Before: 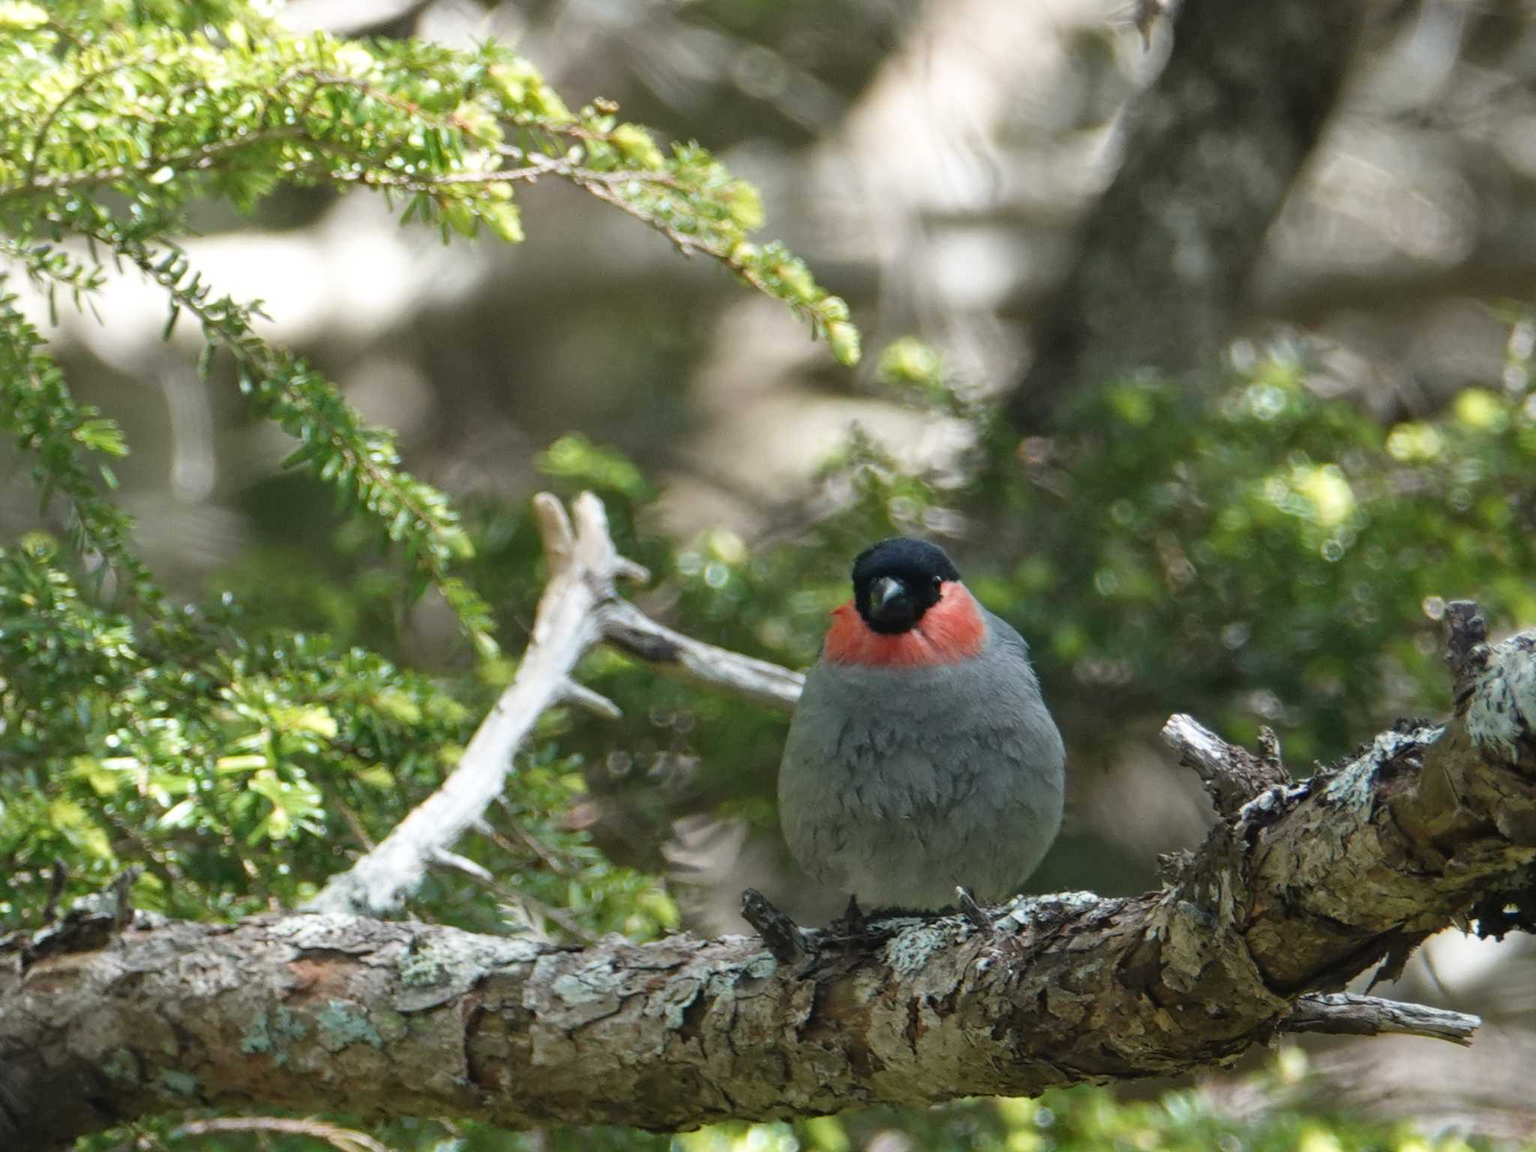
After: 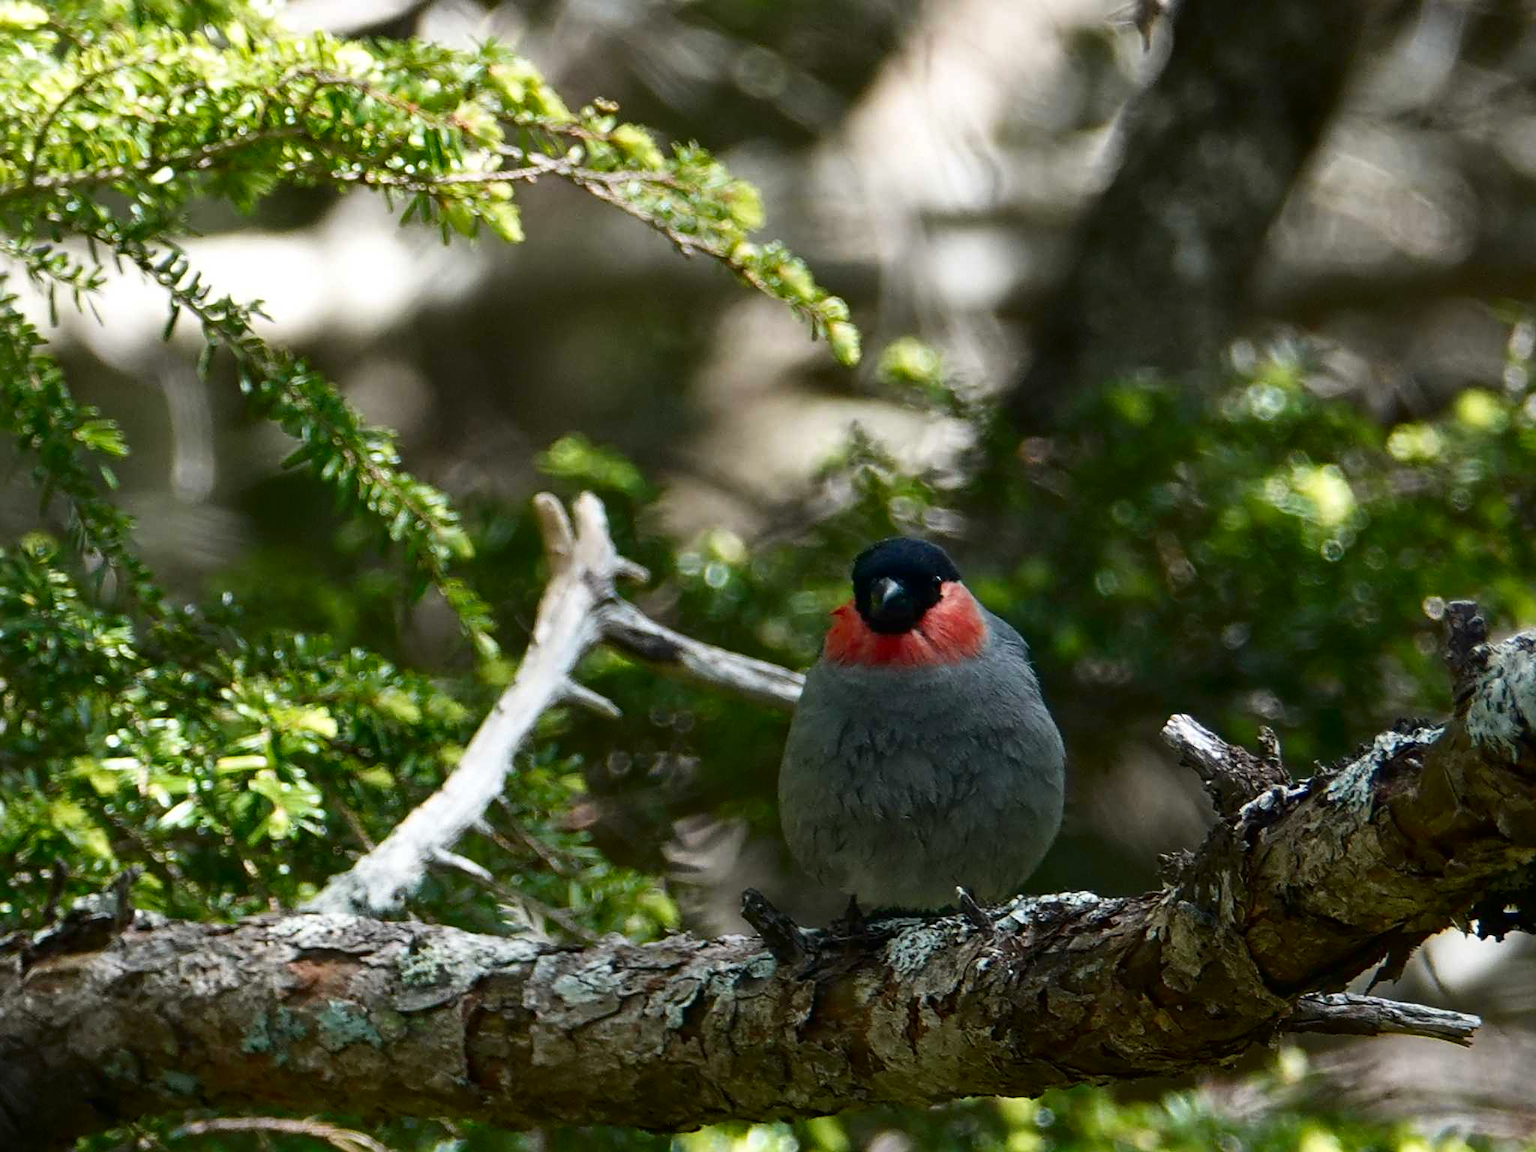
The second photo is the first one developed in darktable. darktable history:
contrast brightness saturation: contrast 0.127, brightness -0.225, saturation 0.145
sharpen: on, module defaults
